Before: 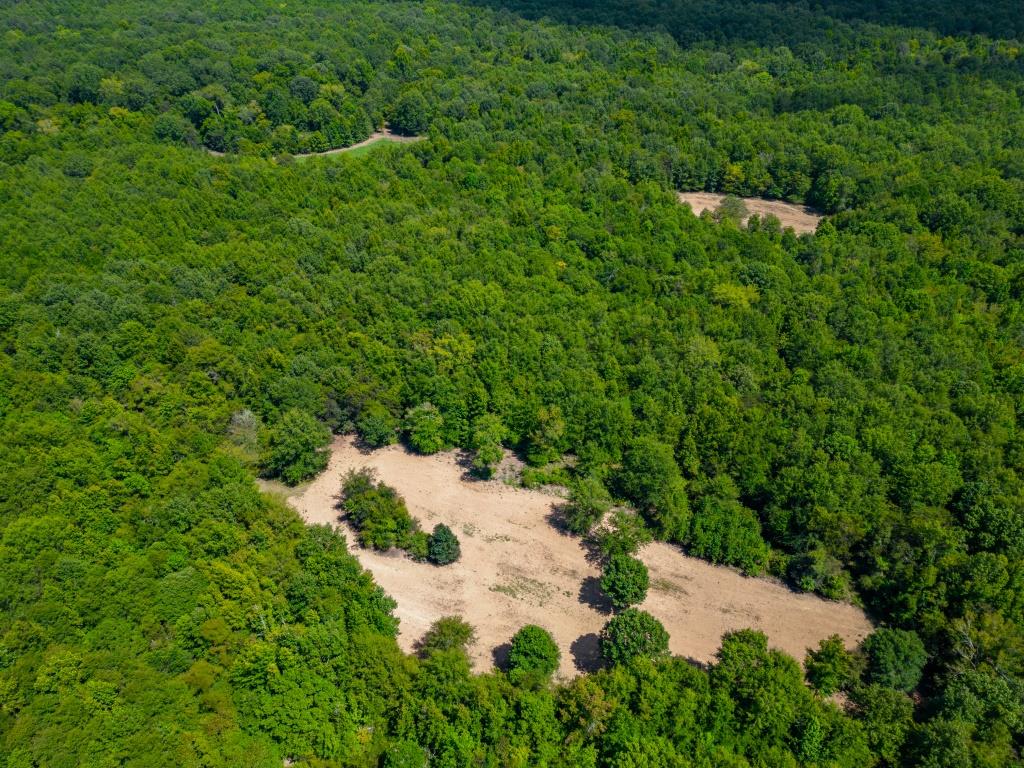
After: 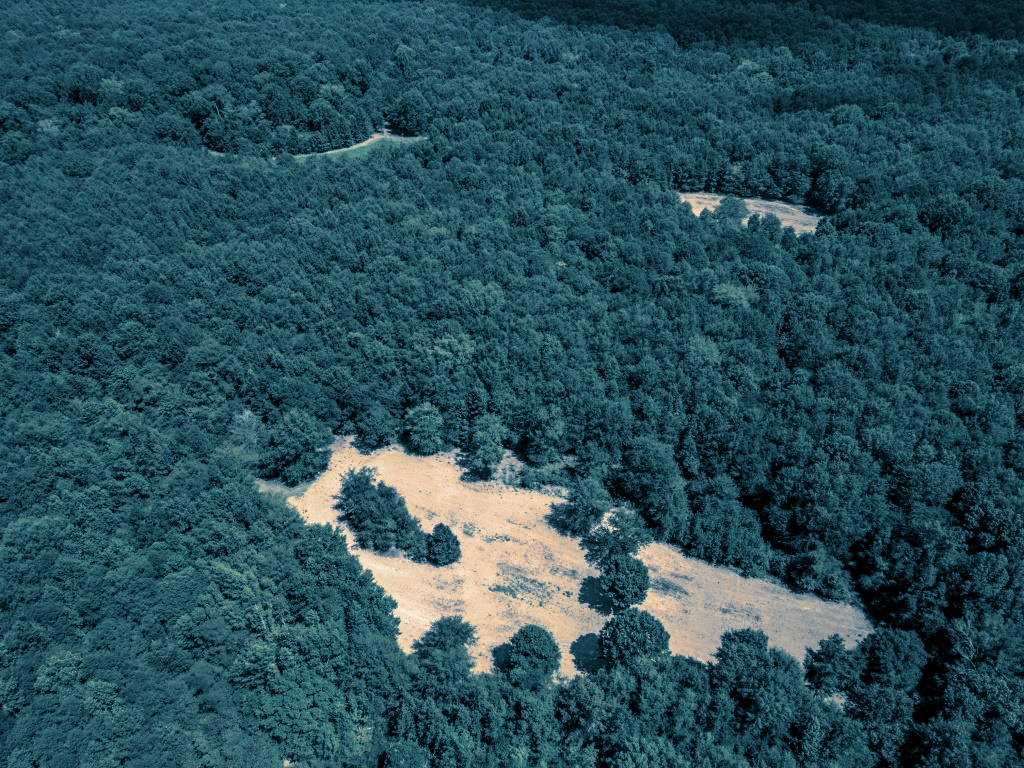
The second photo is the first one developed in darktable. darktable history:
local contrast: on, module defaults
split-toning: shadows › hue 212.4°, balance -70
white balance: red 1, blue 1
